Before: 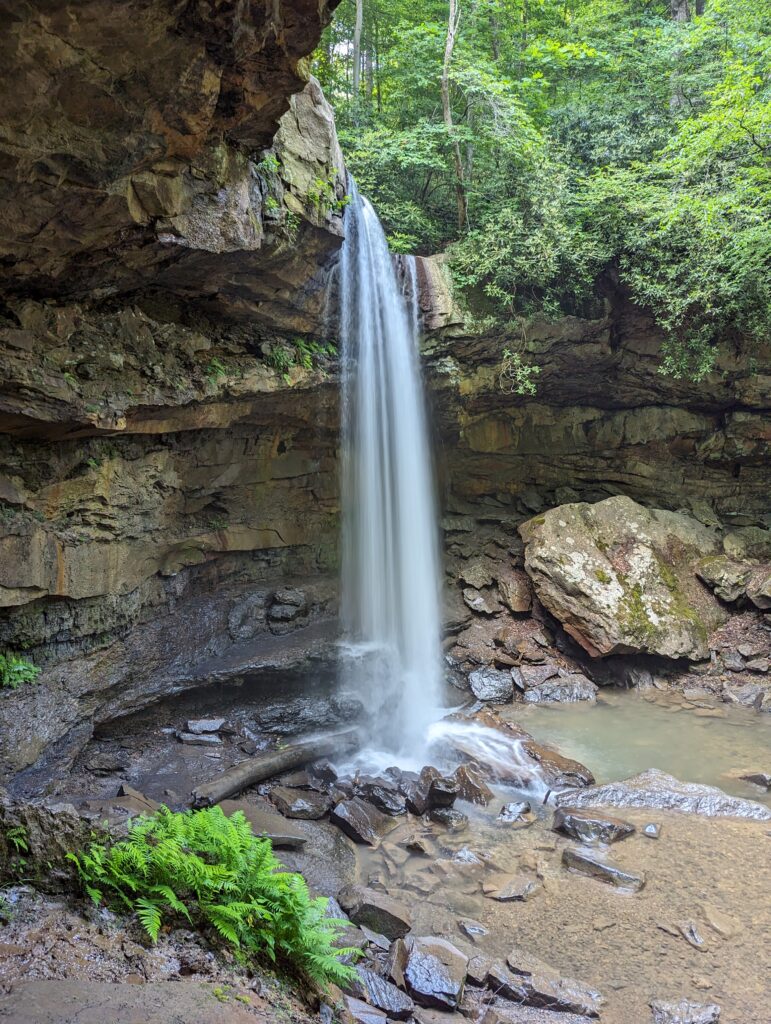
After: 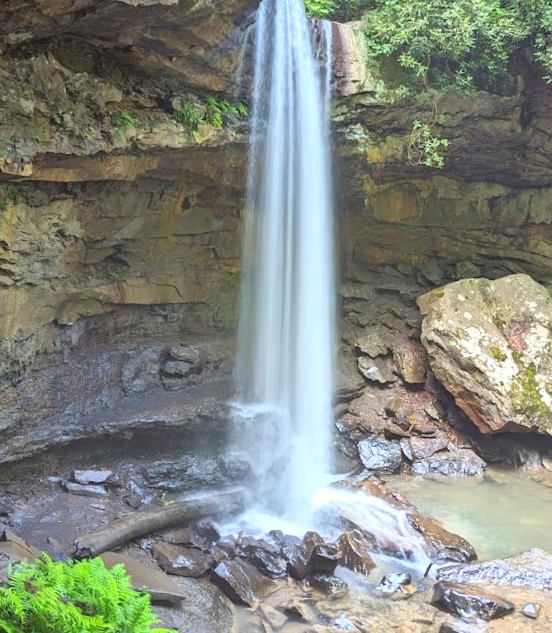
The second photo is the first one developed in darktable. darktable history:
local contrast: detail 70%
shadows and highlights: low approximation 0.01, soften with gaussian
crop and rotate: angle -3.71°, left 9.889%, top 20.941%, right 12.457%, bottom 11.985%
exposure: exposure 0.949 EV, compensate highlight preservation false
